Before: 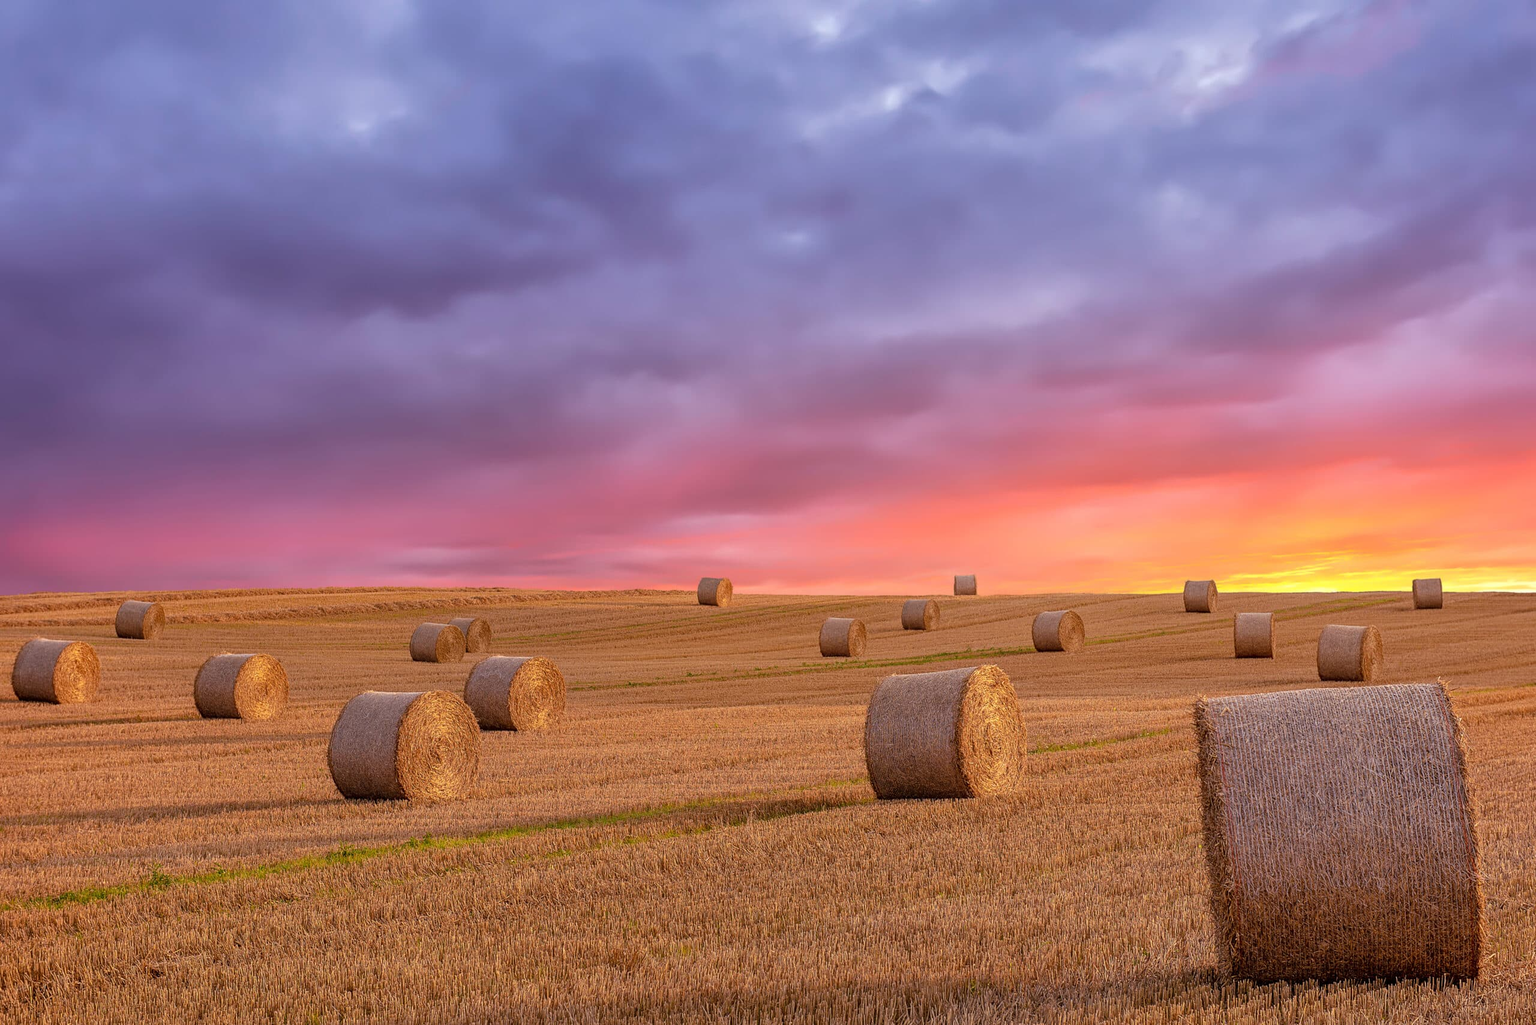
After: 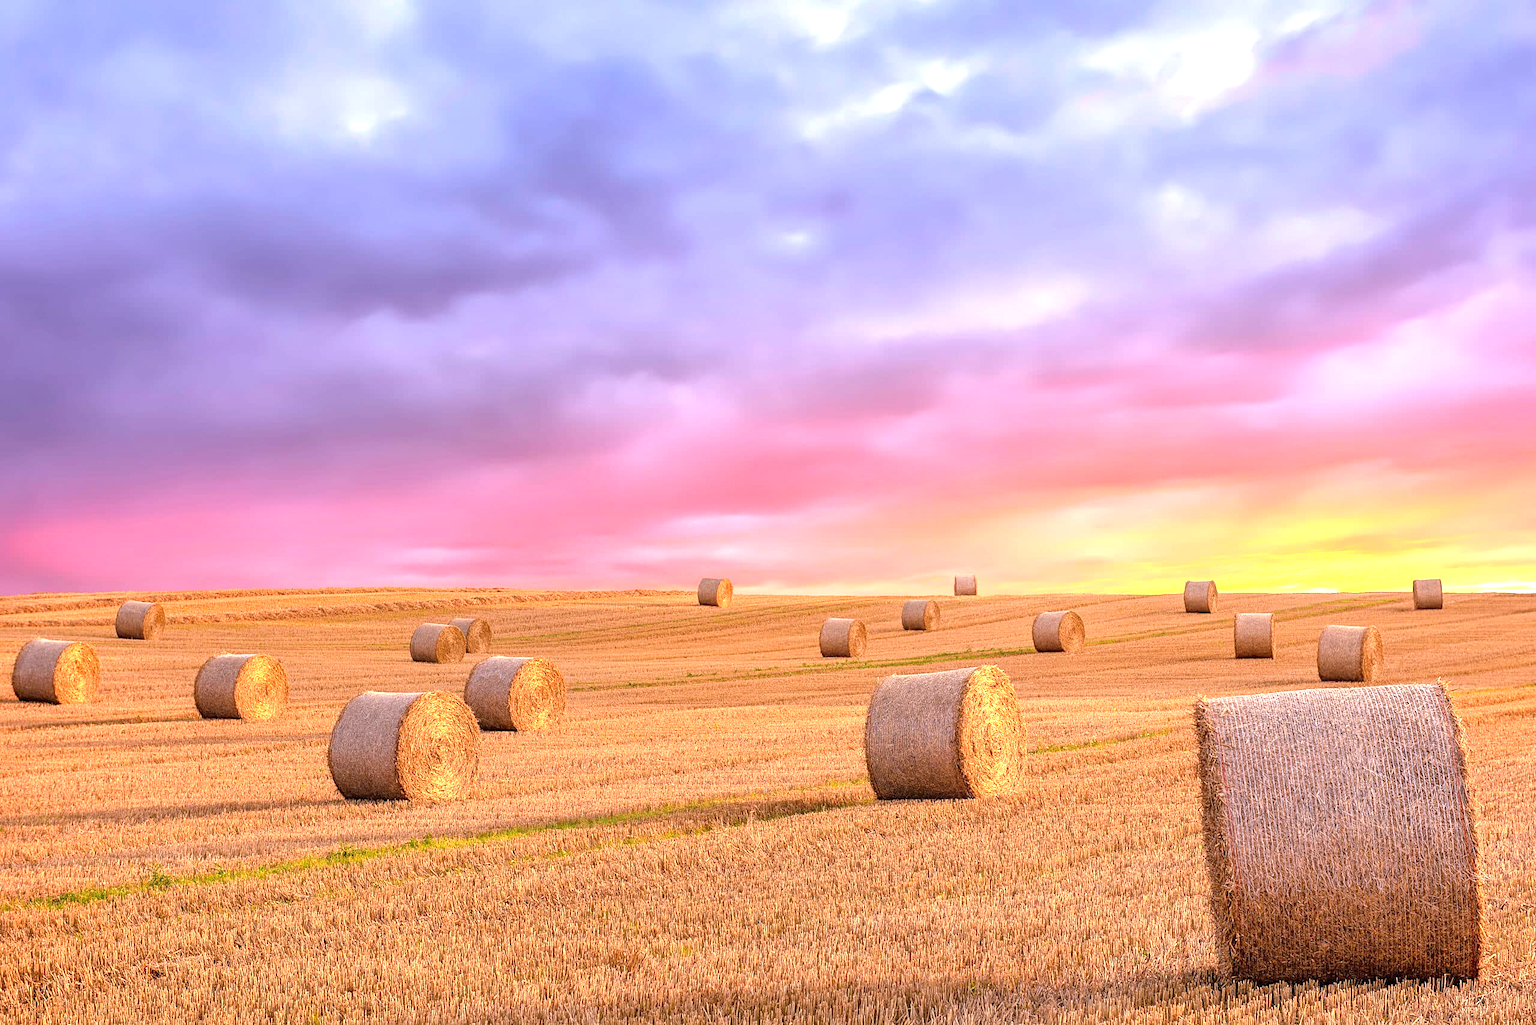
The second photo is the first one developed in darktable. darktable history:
exposure: exposure 1.247 EV, compensate highlight preservation false
